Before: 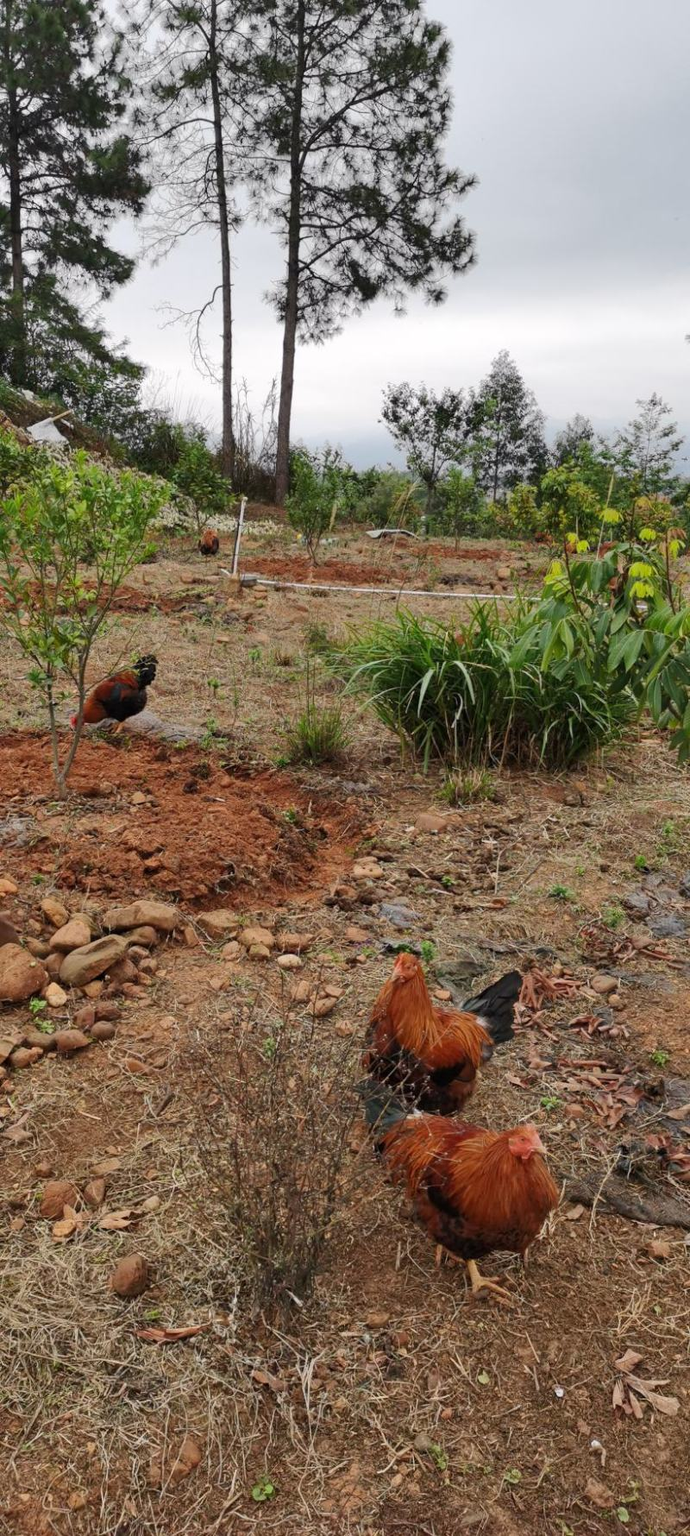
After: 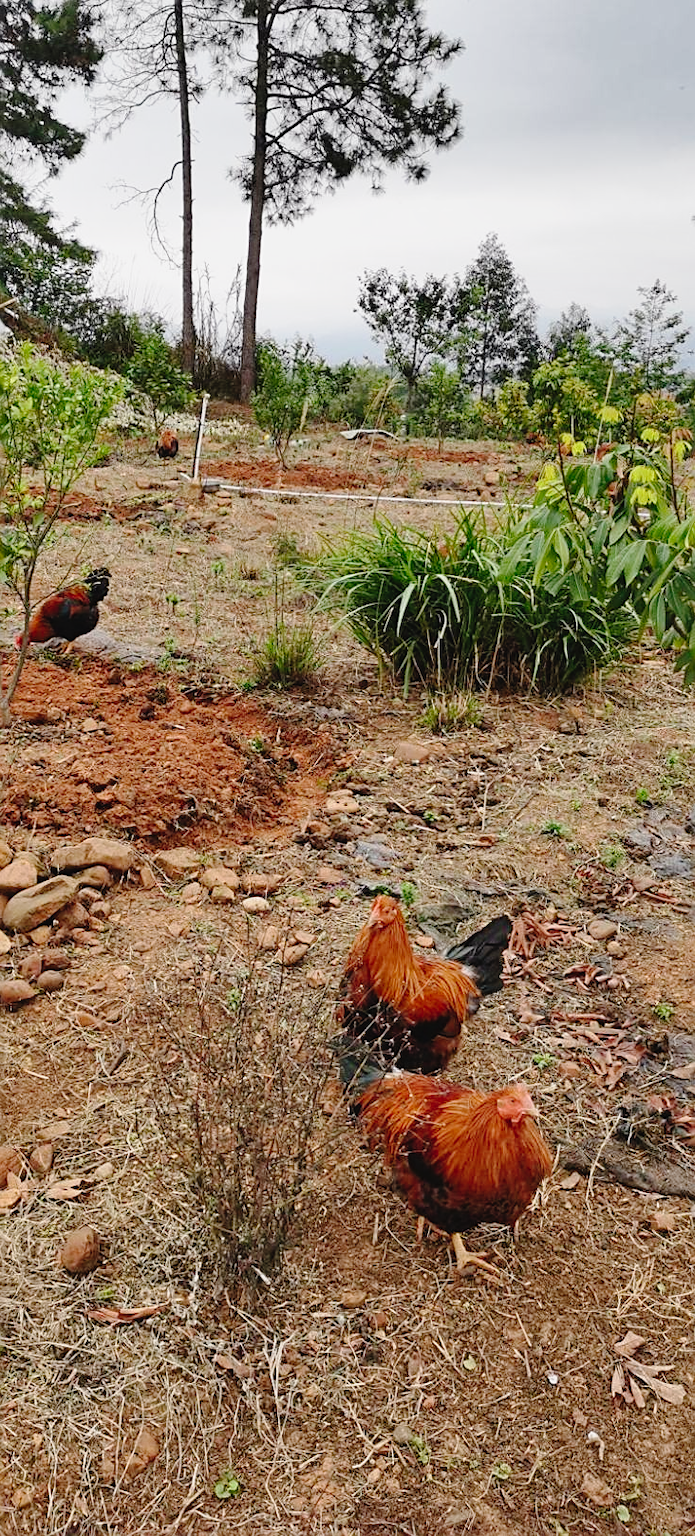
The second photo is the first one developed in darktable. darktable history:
crop and rotate: left 8.286%, top 9.098%
sharpen: on, module defaults
tone curve: curves: ch0 [(0.001, 0.029) (0.084, 0.074) (0.162, 0.165) (0.304, 0.382) (0.466, 0.576) (0.654, 0.741) (0.848, 0.906) (0.984, 0.963)]; ch1 [(0, 0) (0.34, 0.235) (0.46, 0.46) (0.515, 0.502) (0.553, 0.567) (0.764, 0.815) (1, 1)]; ch2 [(0, 0) (0.44, 0.458) (0.479, 0.492) (0.524, 0.507) (0.547, 0.579) (0.673, 0.712) (1, 1)], preserve colors none
shadows and highlights: highlights color adjustment 41.85%, low approximation 0.01, soften with gaussian
